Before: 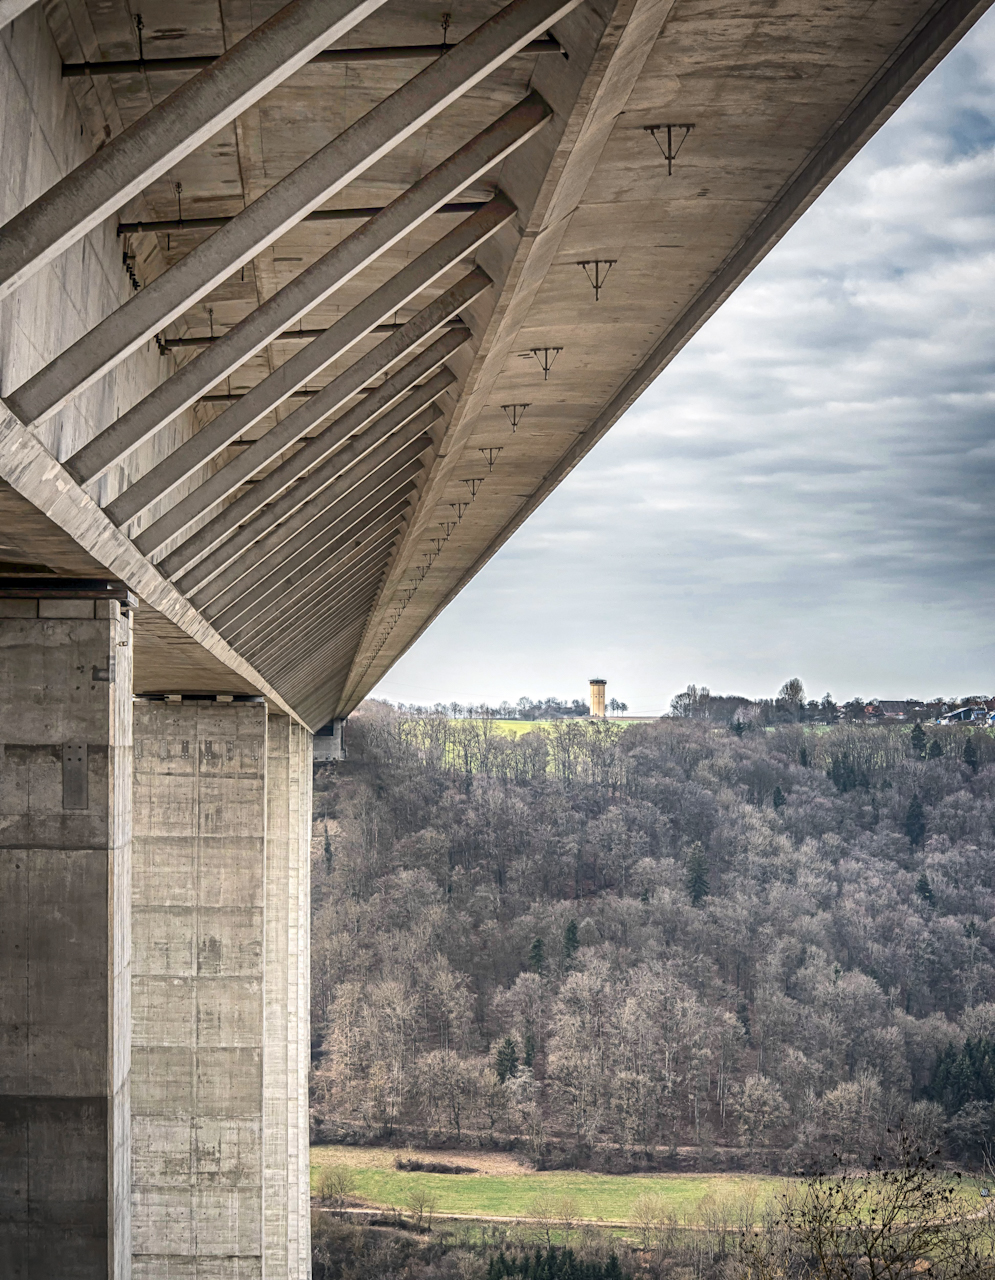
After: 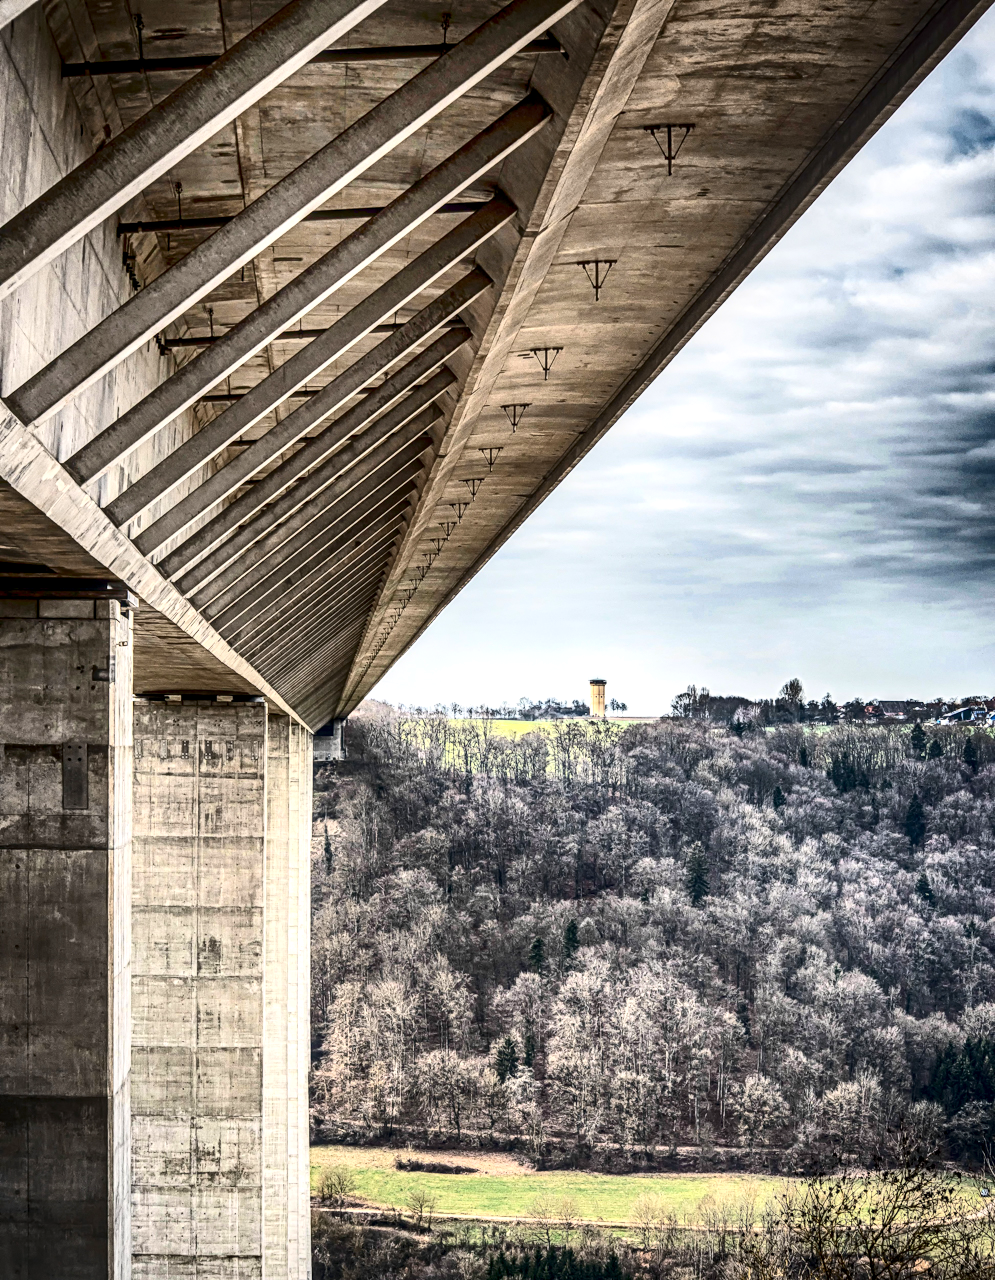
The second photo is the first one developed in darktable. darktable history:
contrast brightness saturation: contrast 0.407, brightness 0.049, saturation 0.254
local contrast: detail 142%
shadows and highlights: radius 106.96, shadows 44.71, highlights -67.23, low approximation 0.01, soften with gaussian
